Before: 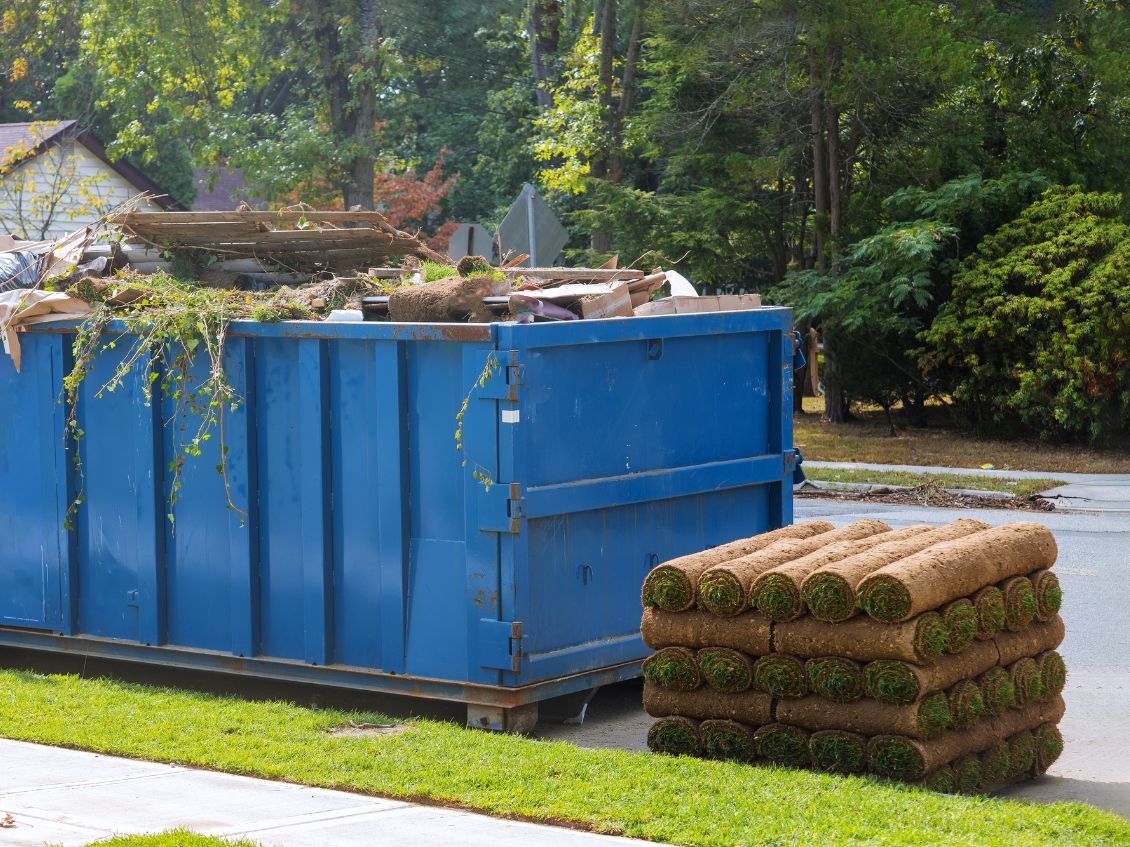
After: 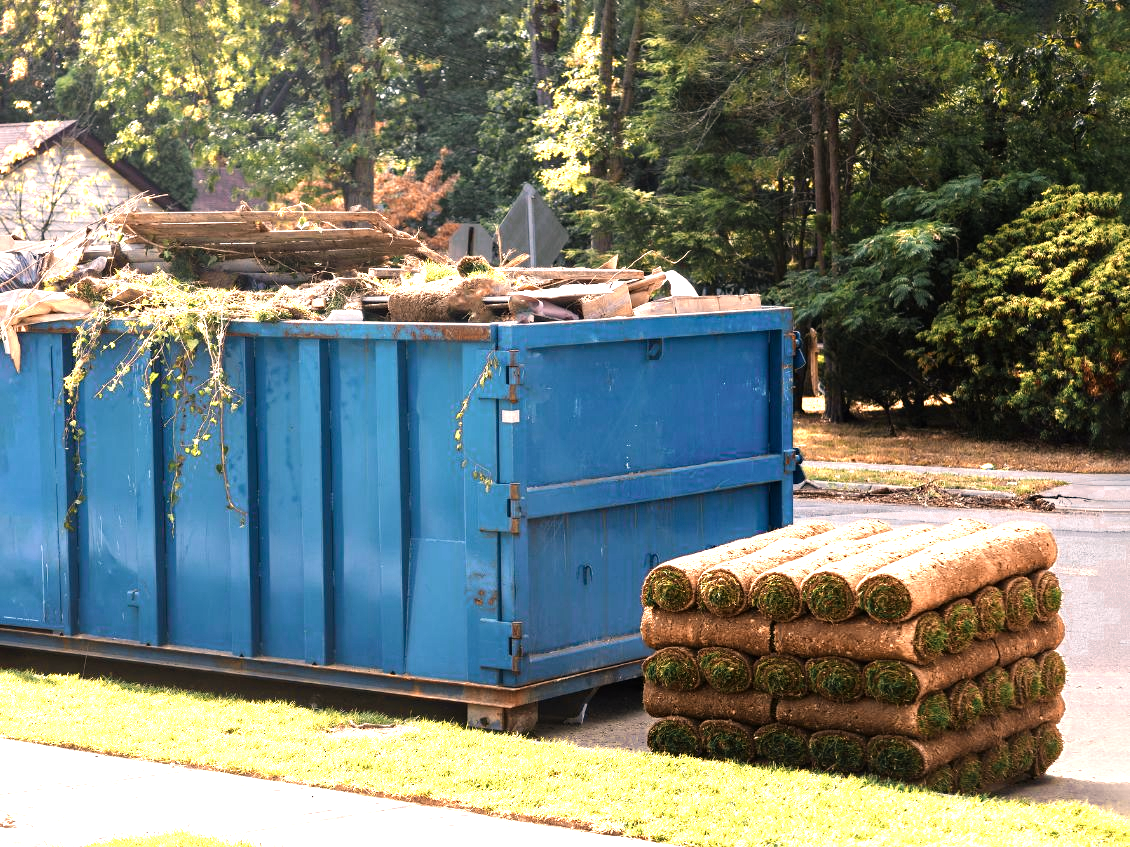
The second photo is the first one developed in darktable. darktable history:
tone curve: curves: ch0 [(0, 0) (0.003, 0.002) (0.011, 0.009) (0.025, 0.021) (0.044, 0.037) (0.069, 0.058) (0.1, 0.083) (0.136, 0.122) (0.177, 0.165) (0.224, 0.216) (0.277, 0.277) (0.335, 0.344) (0.399, 0.418) (0.468, 0.499) (0.543, 0.586) (0.623, 0.679) (0.709, 0.779) (0.801, 0.877) (0.898, 0.977) (1, 1)], preserve colors none
color zones: curves: ch0 [(0.018, 0.548) (0.197, 0.654) (0.425, 0.447) (0.605, 0.658) (0.732, 0.579)]; ch1 [(0.105, 0.531) (0.224, 0.531) (0.386, 0.39) (0.618, 0.456) (0.732, 0.456) (0.956, 0.421)]; ch2 [(0.039, 0.583) (0.215, 0.465) (0.399, 0.544) (0.465, 0.548) (0.614, 0.447) (0.724, 0.43) (0.882, 0.623) (0.956, 0.632)], mix 101.94%
color correction: highlights a* 11.65, highlights b* 11.51
haze removal: compatibility mode true, adaptive false
